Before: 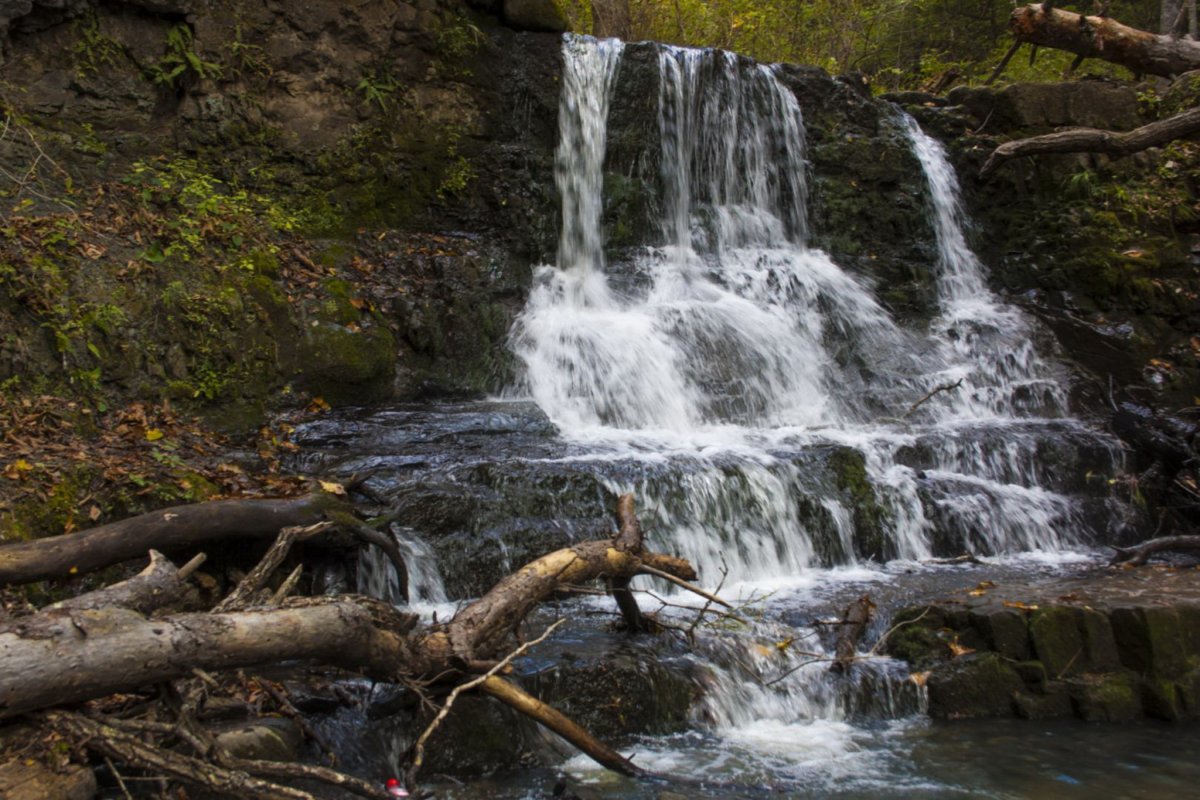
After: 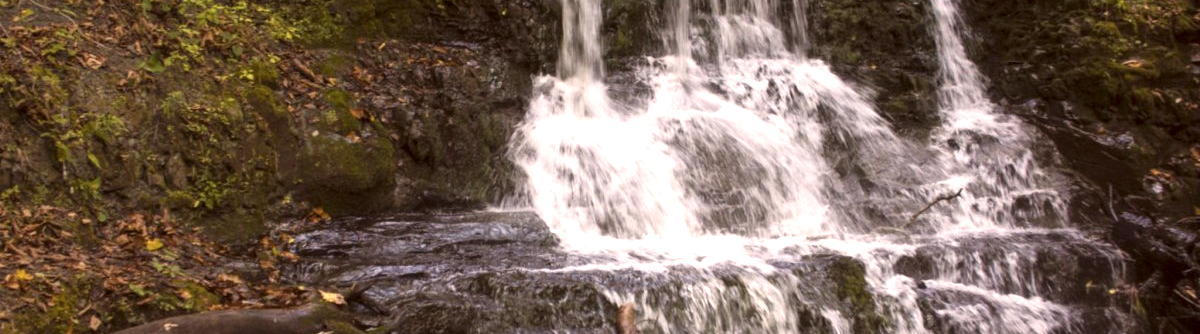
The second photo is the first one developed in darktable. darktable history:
color correction: highlights a* 10.21, highlights b* 9.79, shadows a* 8.61, shadows b* 7.88, saturation 0.8
crop and rotate: top 23.84%, bottom 34.294%
exposure: black level correction 0, exposure 0.7 EV, compensate exposure bias true, compensate highlight preservation false
